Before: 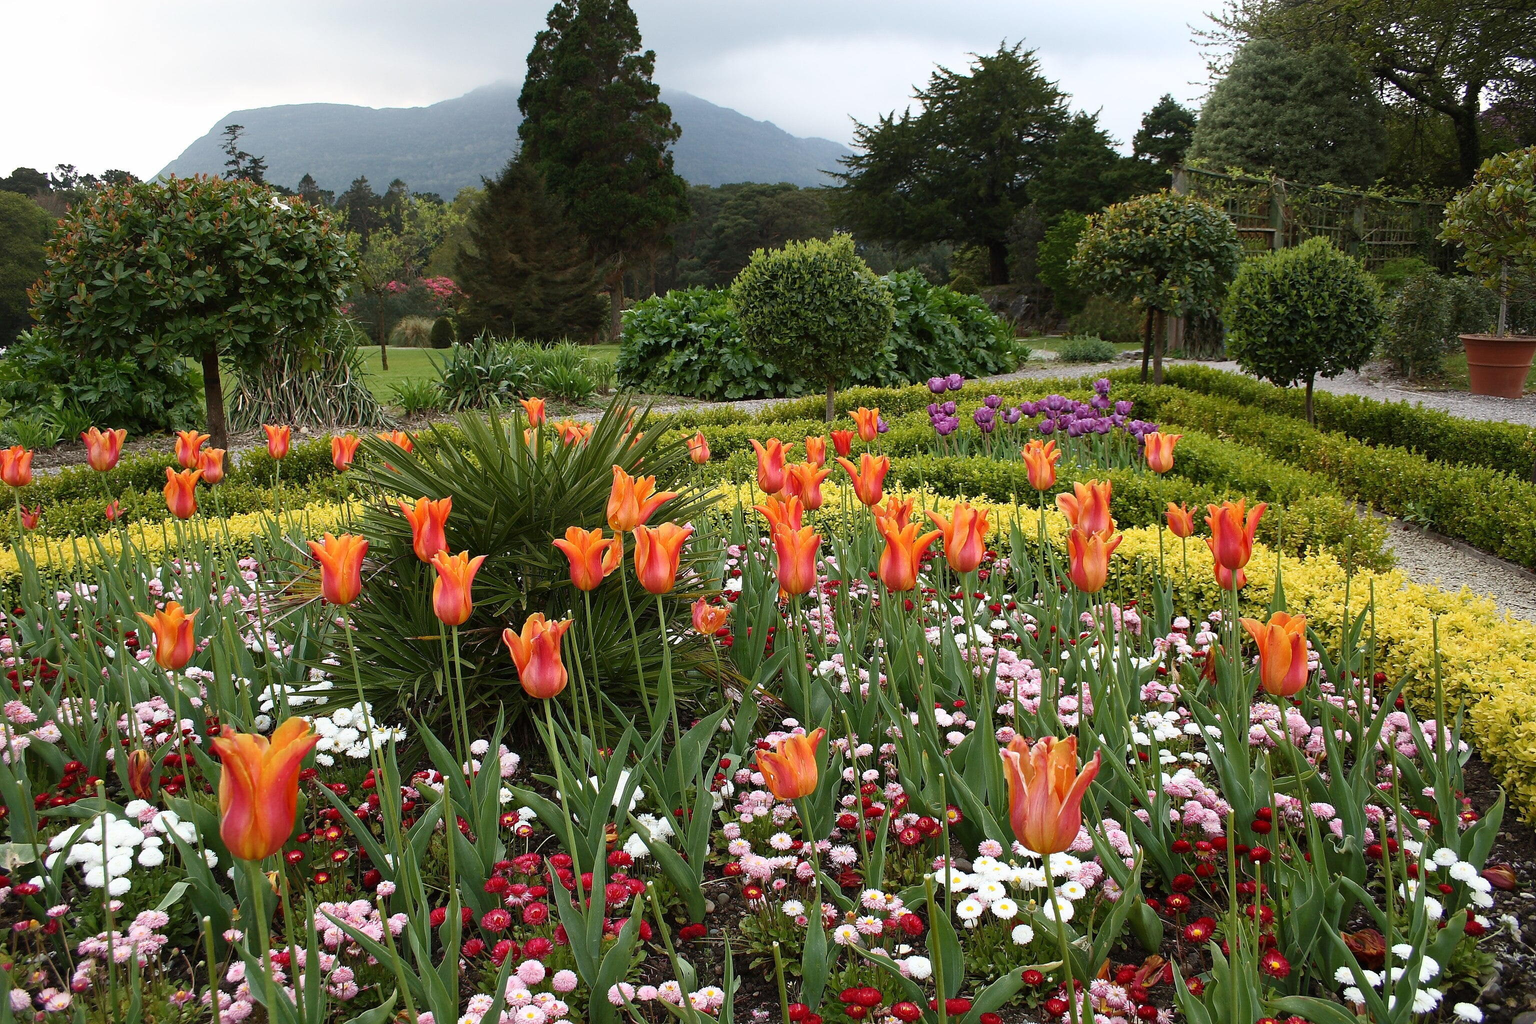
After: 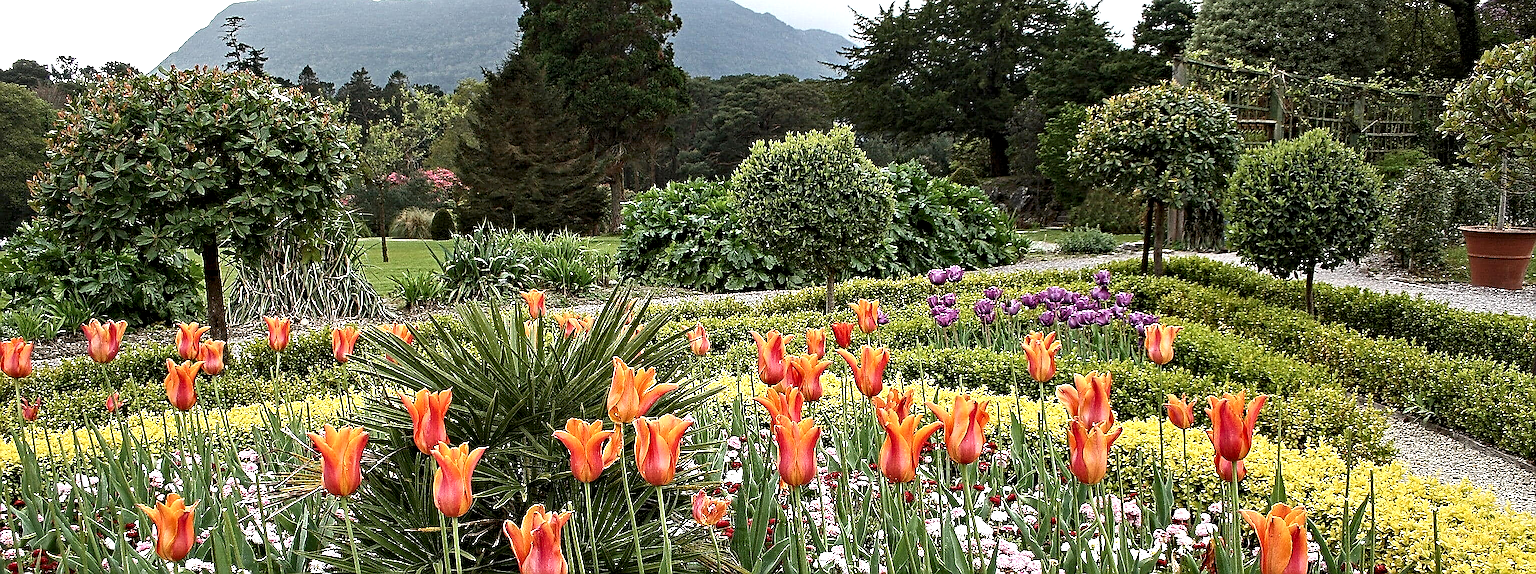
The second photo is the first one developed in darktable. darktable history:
exposure: exposure 0.197 EV, compensate highlight preservation false
crop and rotate: top 10.605%, bottom 33.274%
sharpen: radius 1.4, amount 1.25, threshold 0.7
contrast equalizer: octaves 7, y [[0.5, 0.542, 0.583, 0.625, 0.667, 0.708], [0.5 ×6], [0.5 ×6], [0 ×6], [0 ×6]]
